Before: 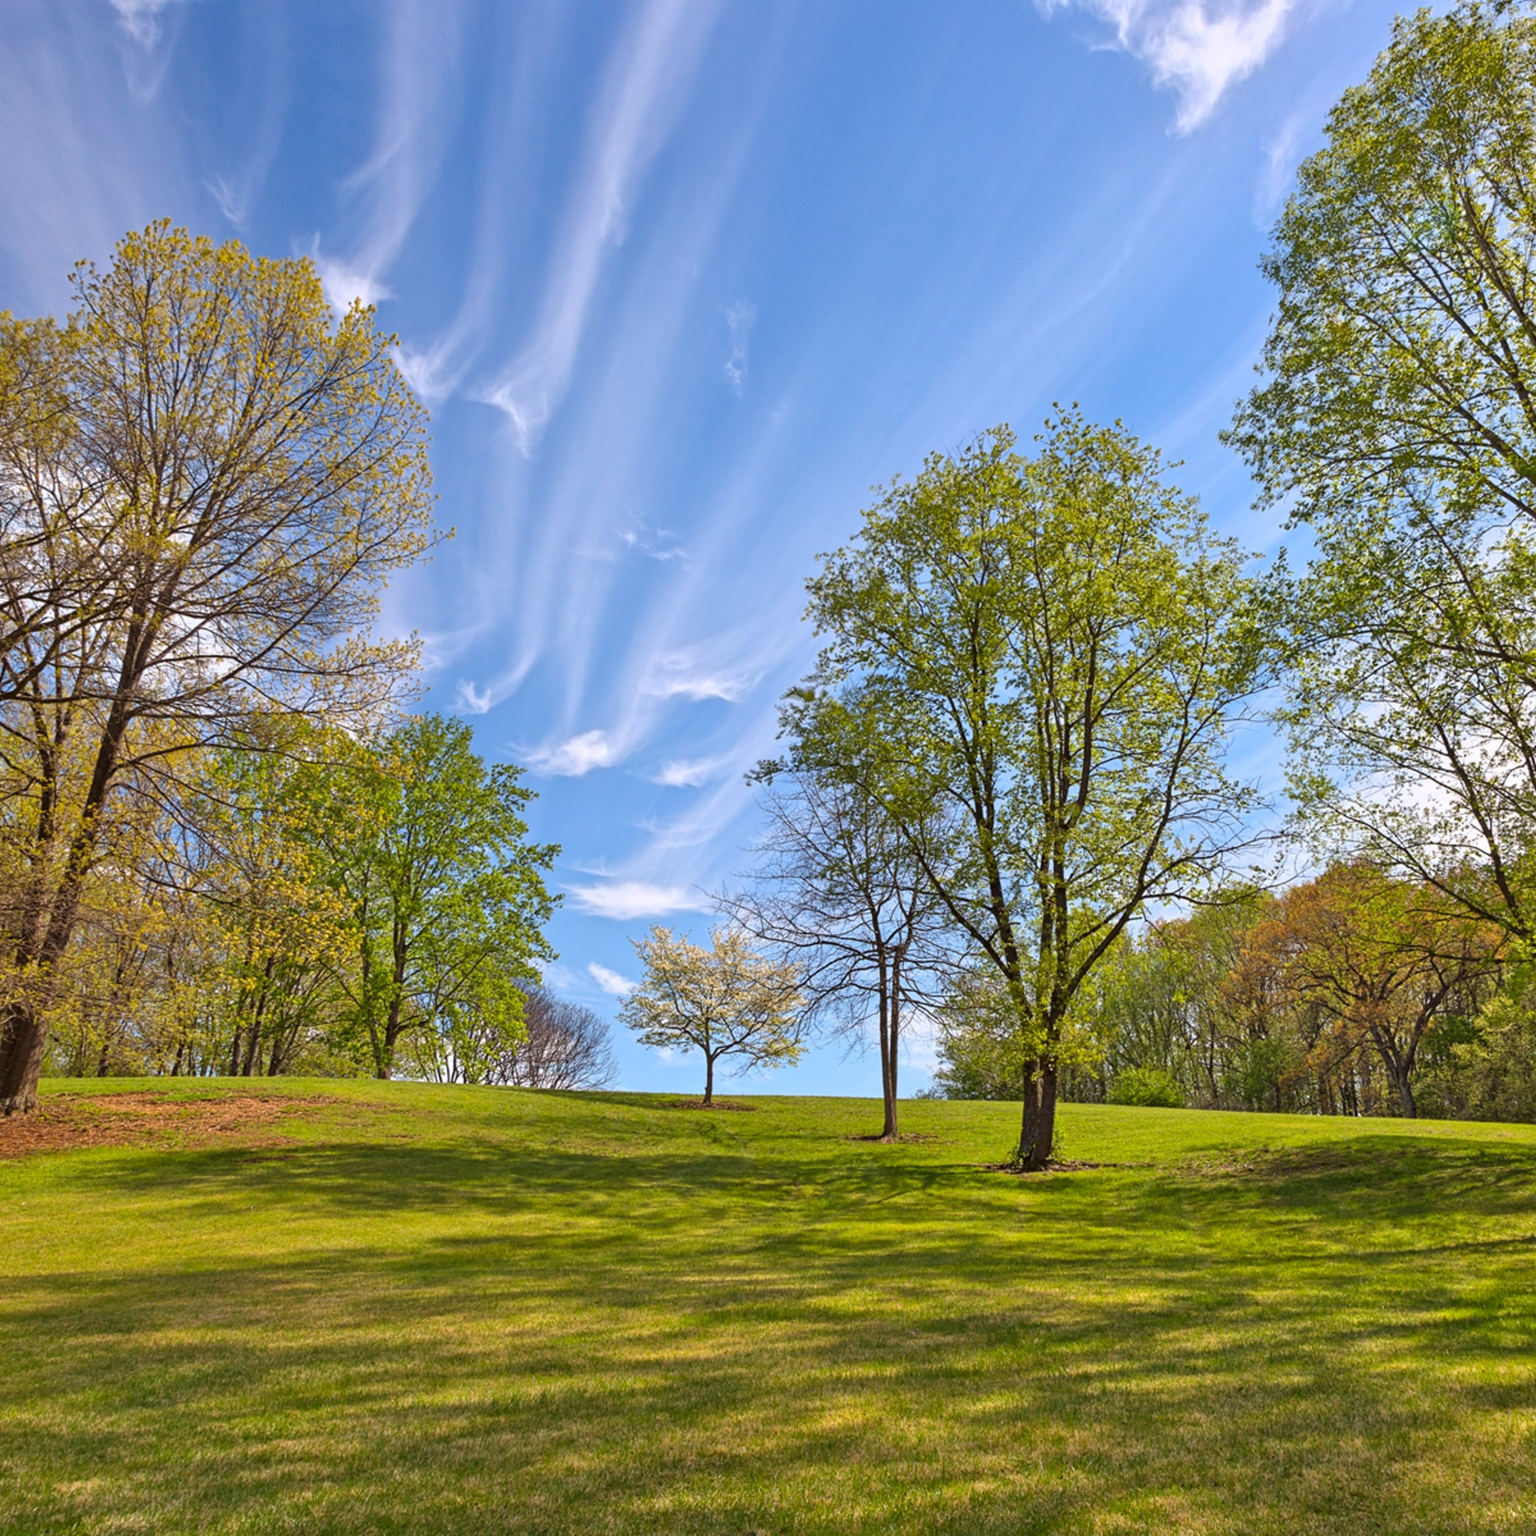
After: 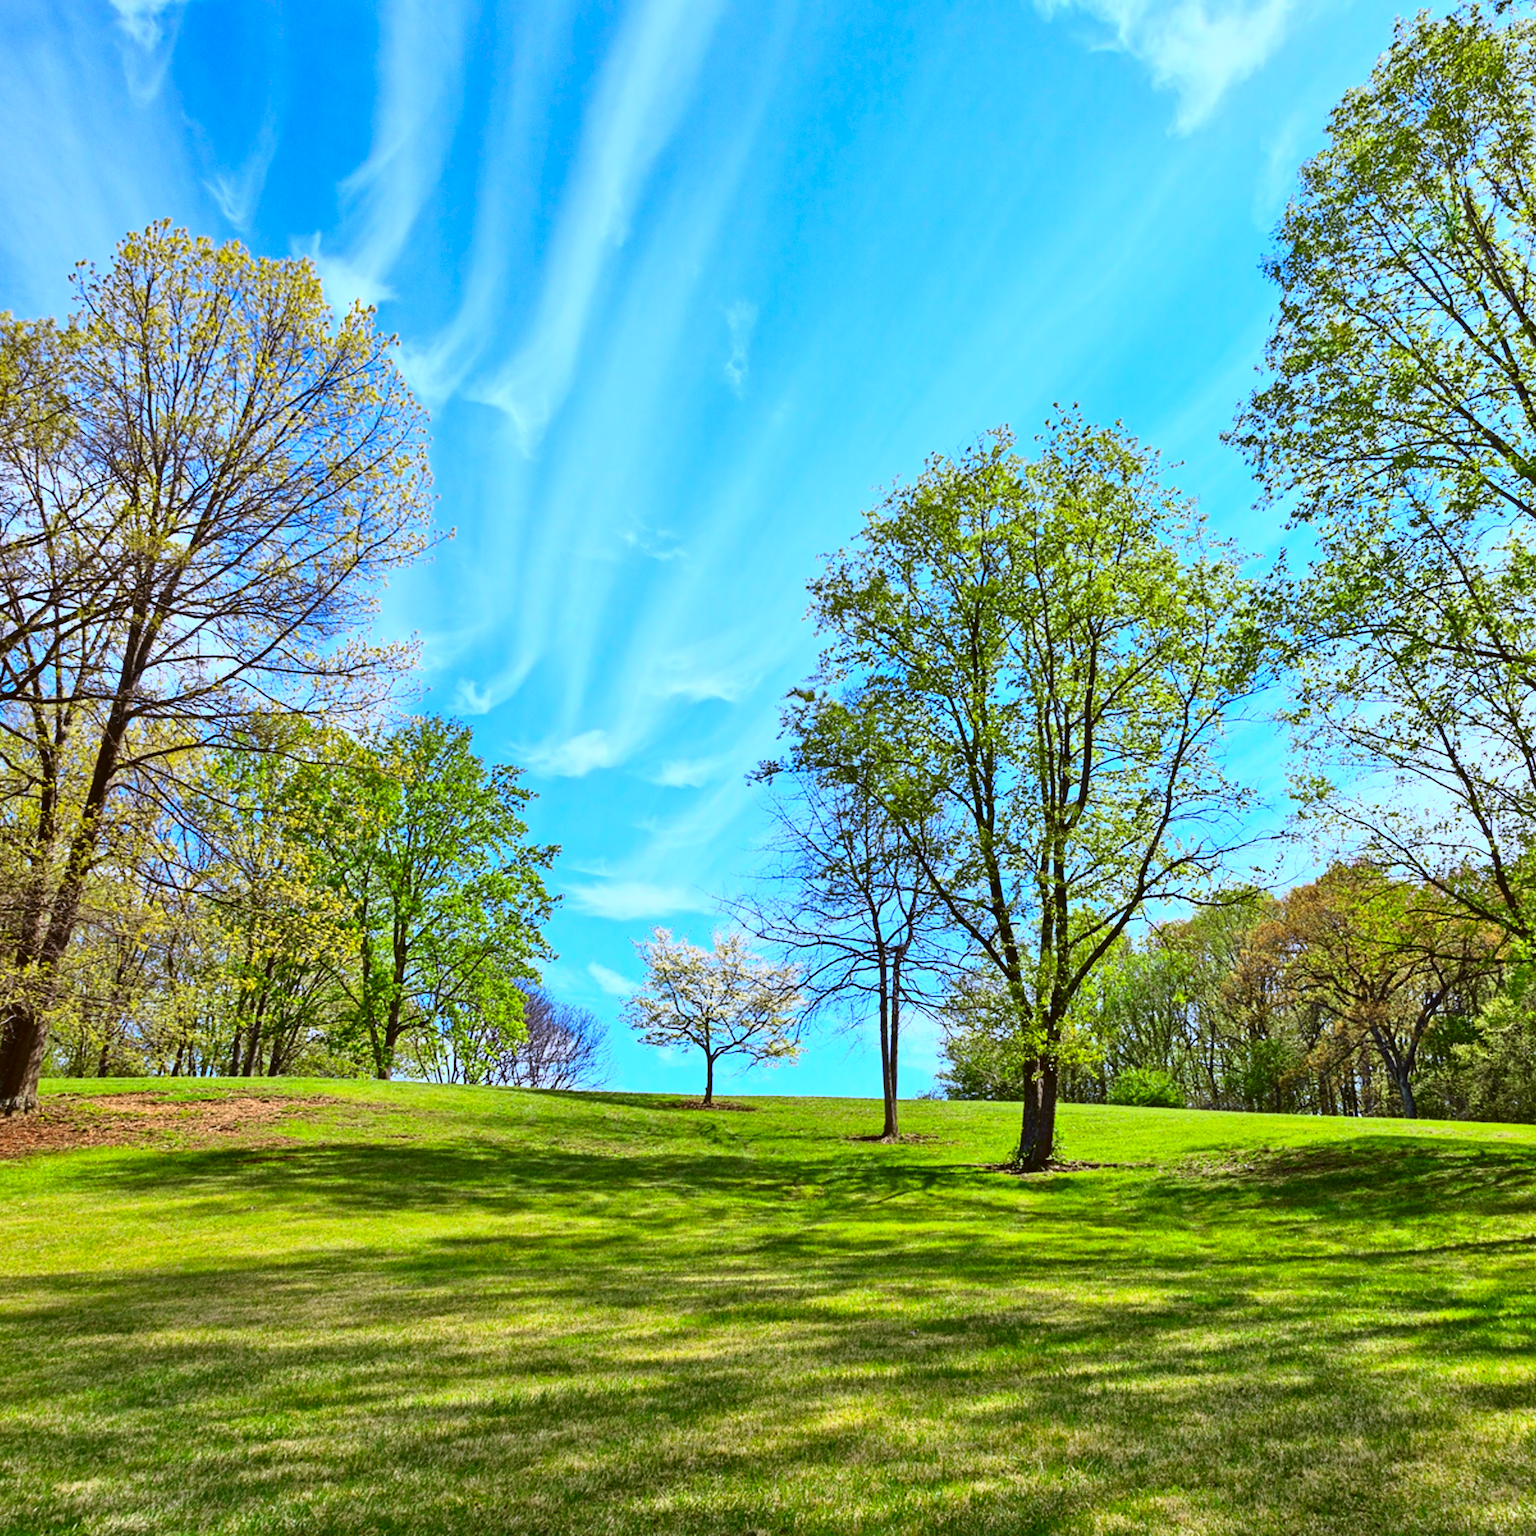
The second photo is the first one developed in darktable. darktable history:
tone curve: curves: ch0 [(0, 0.023) (0.087, 0.065) (0.184, 0.168) (0.45, 0.54) (0.57, 0.683) (0.706, 0.841) (0.877, 0.948) (1, 0.984)]; ch1 [(0, 0) (0.388, 0.369) (0.447, 0.447) (0.505, 0.5) (0.534, 0.535) (0.563, 0.563) (0.579, 0.59) (0.644, 0.663) (1, 1)]; ch2 [(0, 0) (0.301, 0.259) (0.385, 0.395) (0.492, 0.496) (0.518, 0.537) (0.583, 0.605) (0.673, 0.667) (1, 1)], color space Lab, independent channels, preserve colors none
contrast brightness saturation: contrast 0.16, saturation 0.32
white balance: red 0.871, blue 1.249
